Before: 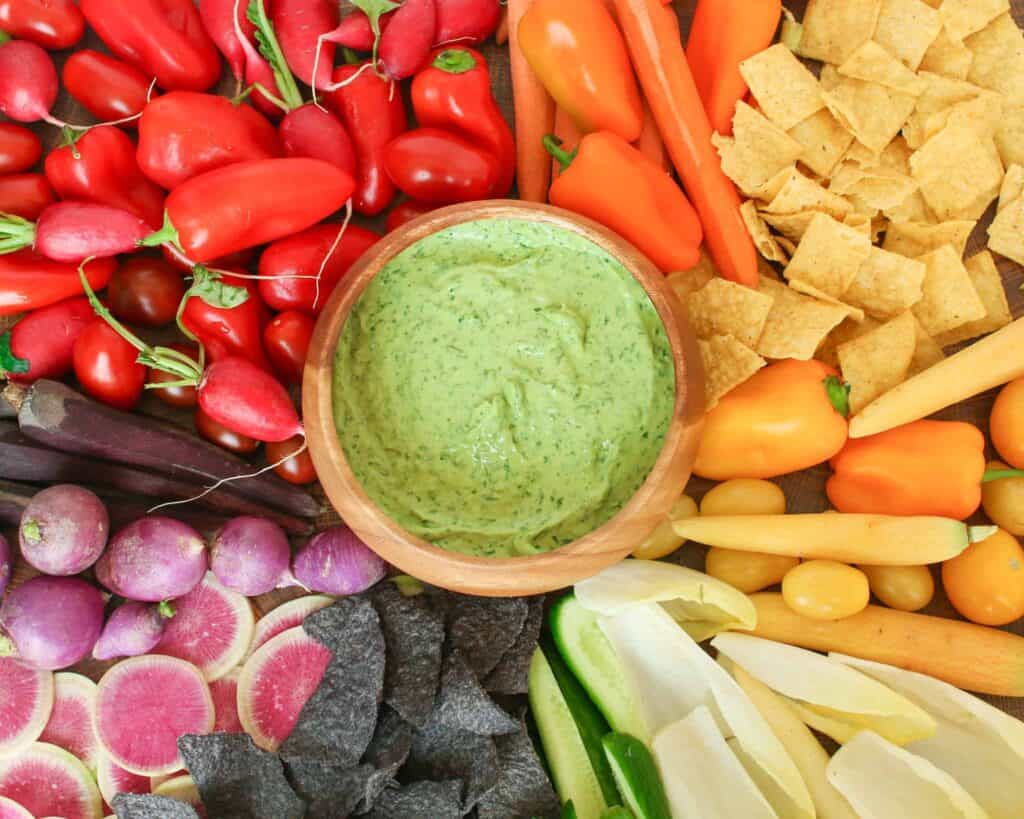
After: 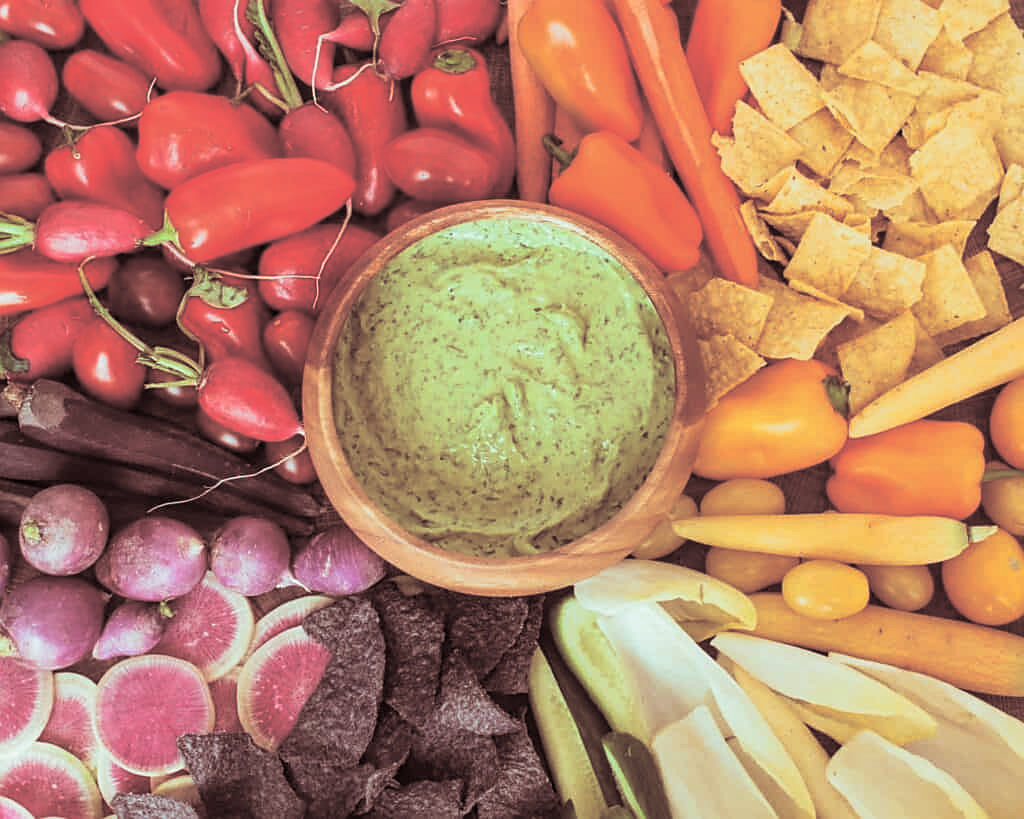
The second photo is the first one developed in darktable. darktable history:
split-toning: shadows › saturation 0.3, highlights › hue 180°, highlights › saturation 0.3, compress 0%
exposure: compensate highlight preservation false
local contrast: detail 110%
sharpen: radius 1.864, amount 0.398, threshold 1.271
